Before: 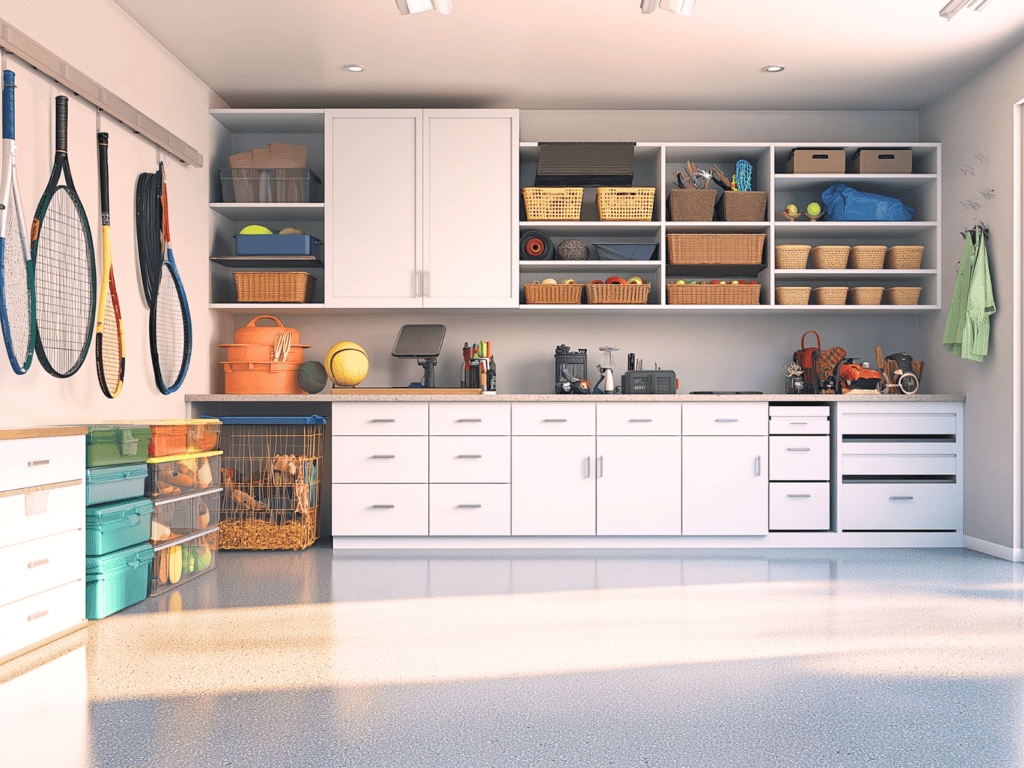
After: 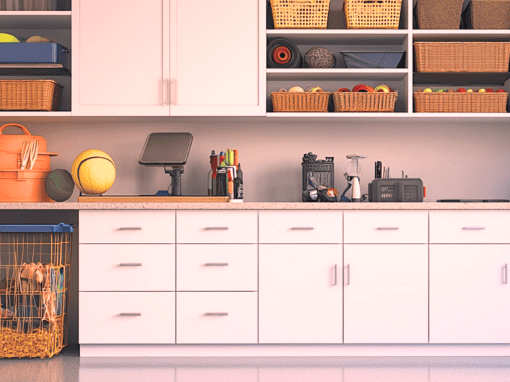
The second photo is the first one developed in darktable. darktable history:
color correction: highlights a* 12.18, highlights b* 5.53
crop: left 24.786%, top 25.067%, right 25.265%, bottom 25.163%
levels: levels [0, 0.492, 0.984]
